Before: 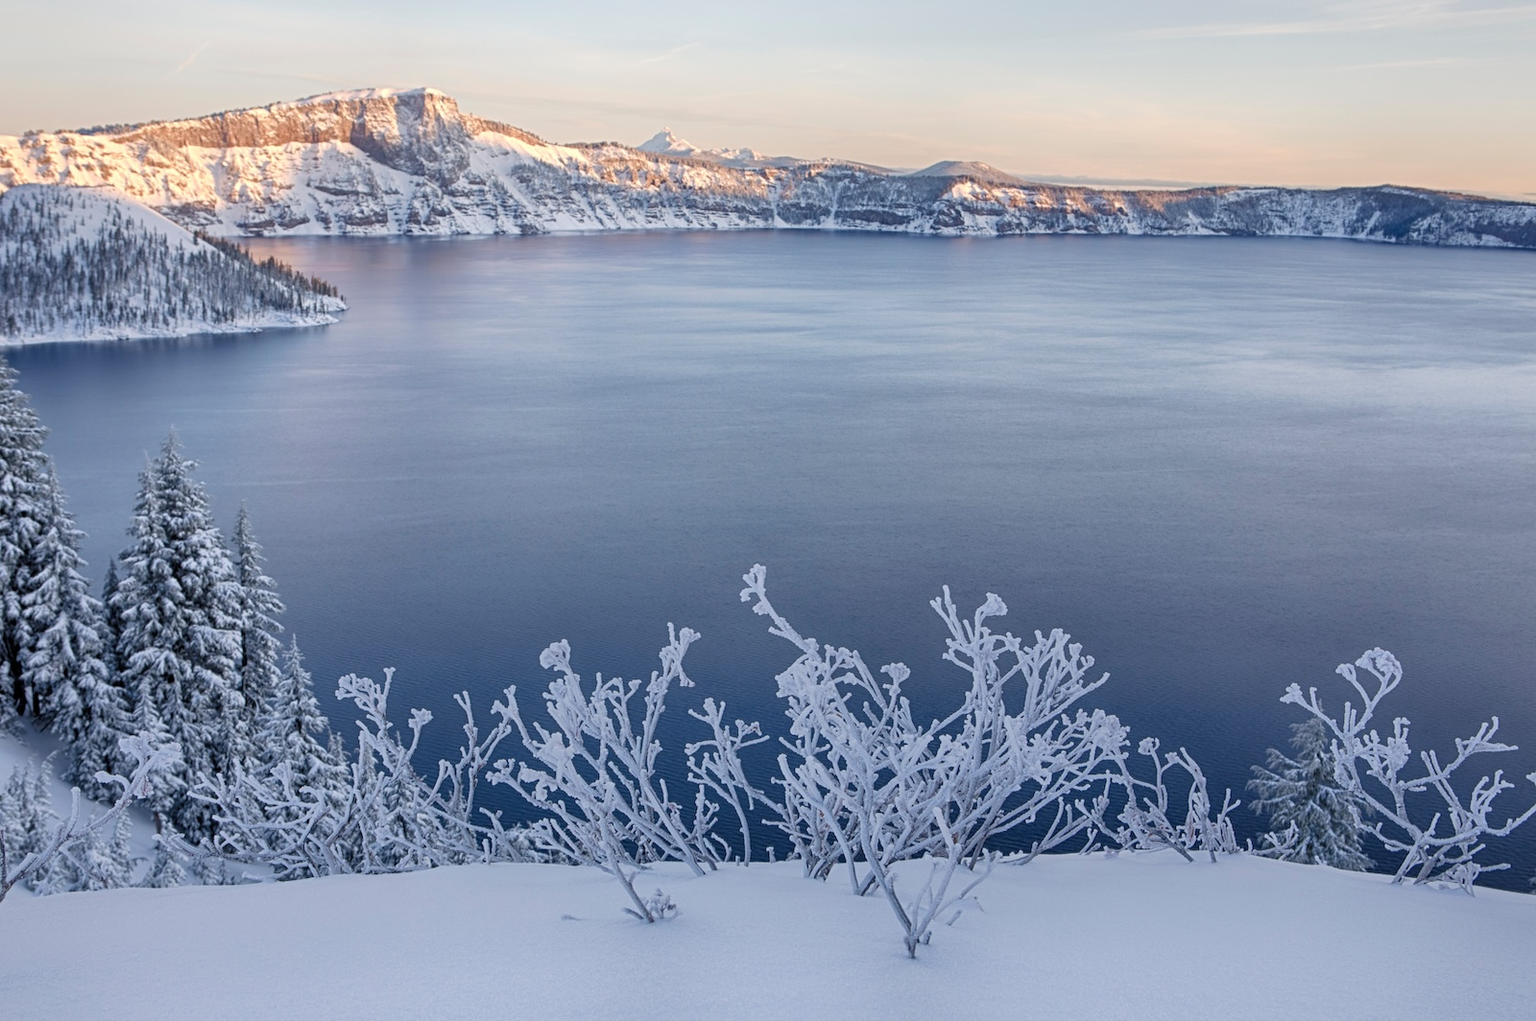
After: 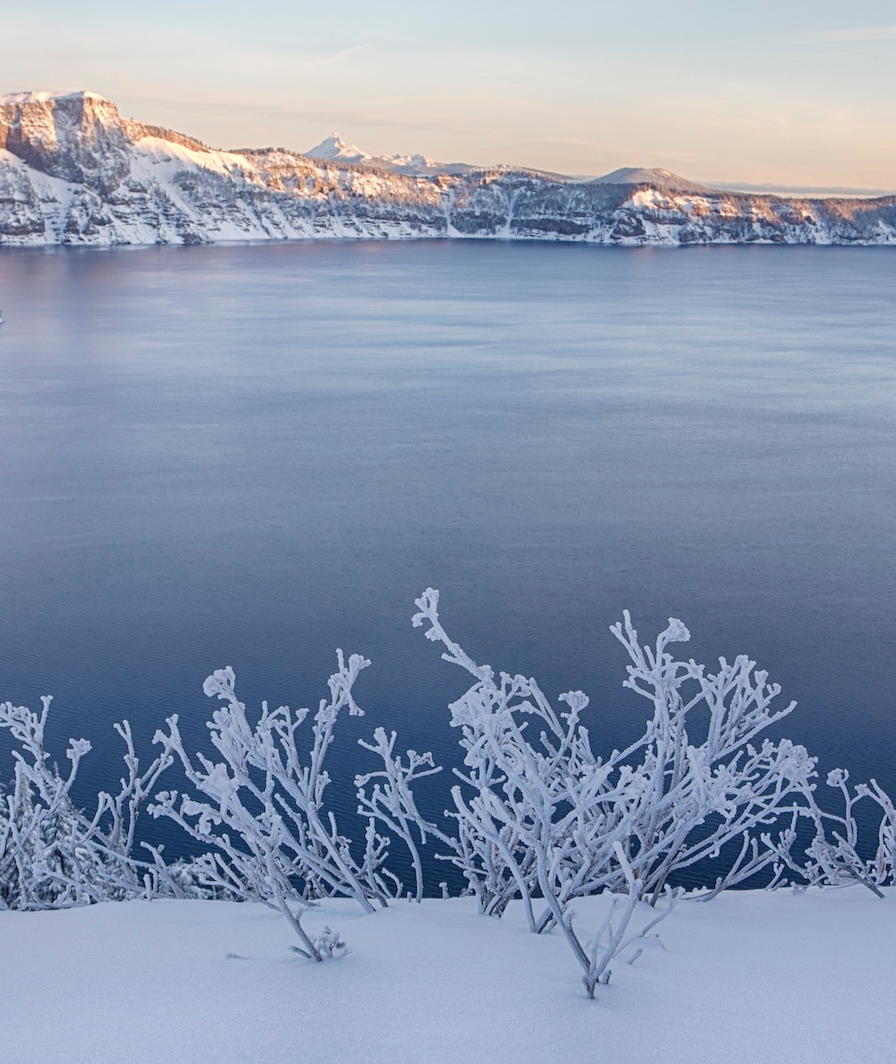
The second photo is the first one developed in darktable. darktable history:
velvia: strength 6.5%
crop and rotate: left 22.446%, right 21.522%
